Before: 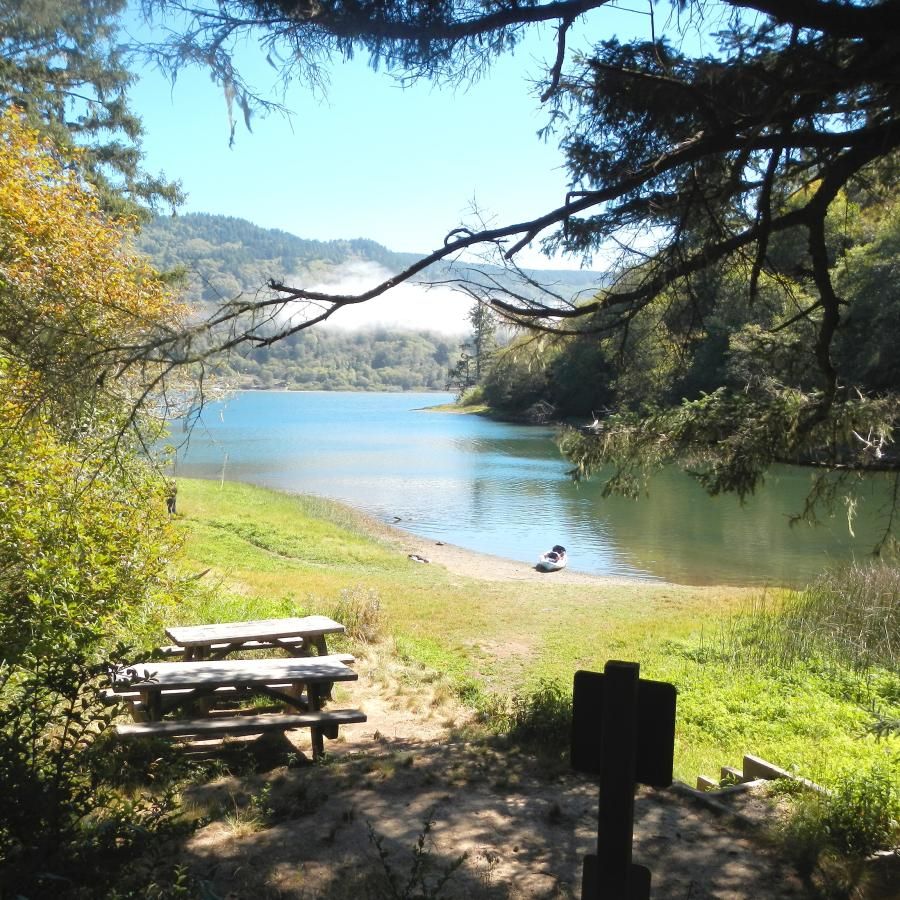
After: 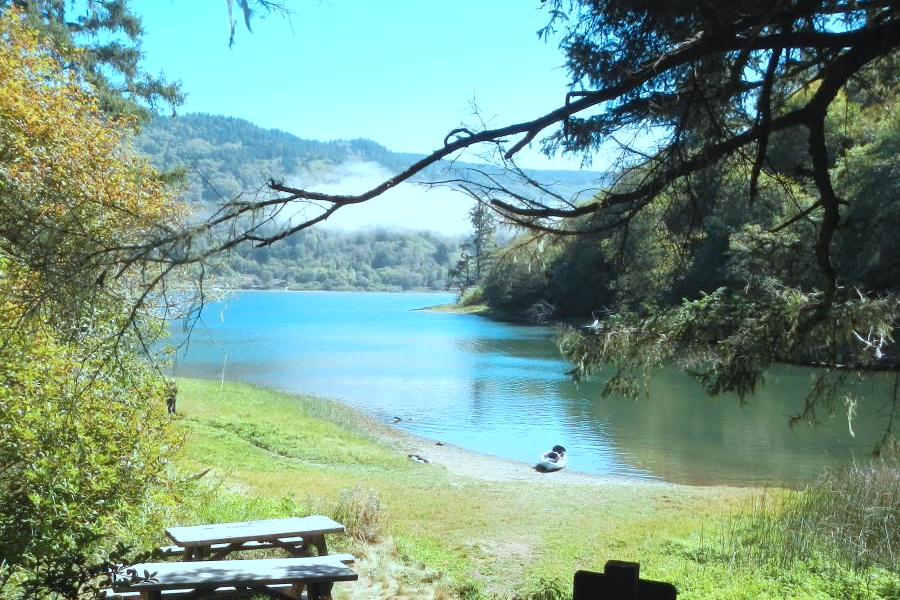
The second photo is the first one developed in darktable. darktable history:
color correction: highlights a* -11.71, highlights b* -15.58
crop: top 11.166%, bottom 22.168%
